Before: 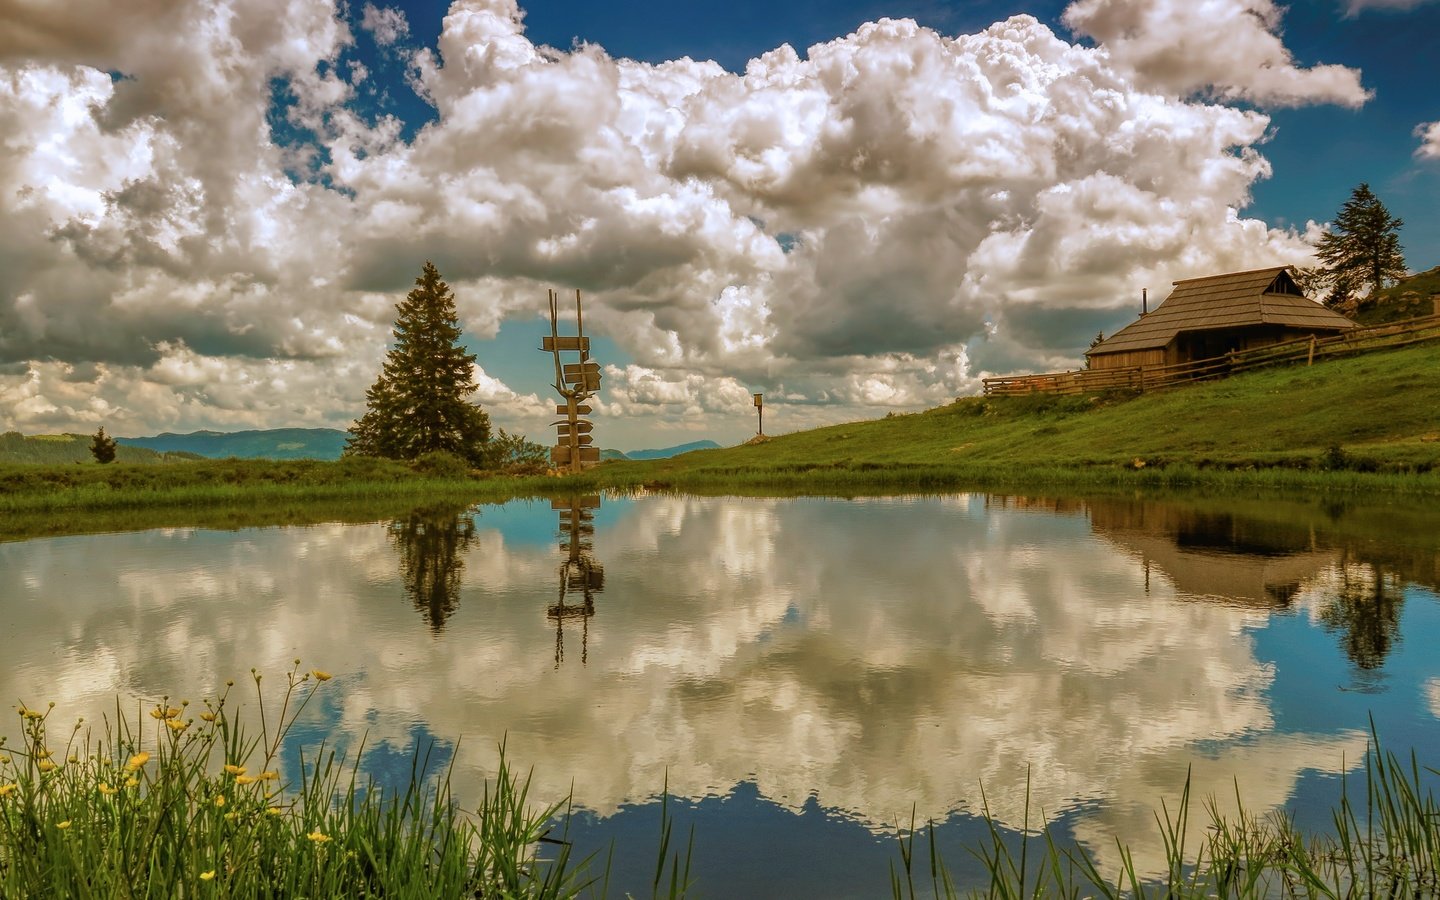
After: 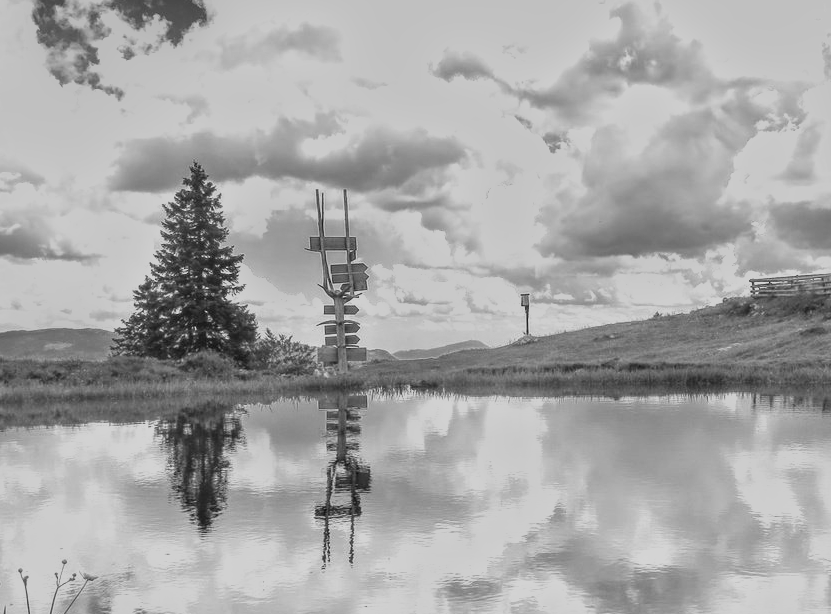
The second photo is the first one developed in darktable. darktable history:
exposure: black level correction 0, exposure 1.45 EV, compensate exposure bias true, compensate highlight preservation false
velvia: strength 10%
monochrome: a 79.32, b 81.83, size 1.1
crop: left 16.202%, top 11.208%, right 26.045%, bottom 20.557%
